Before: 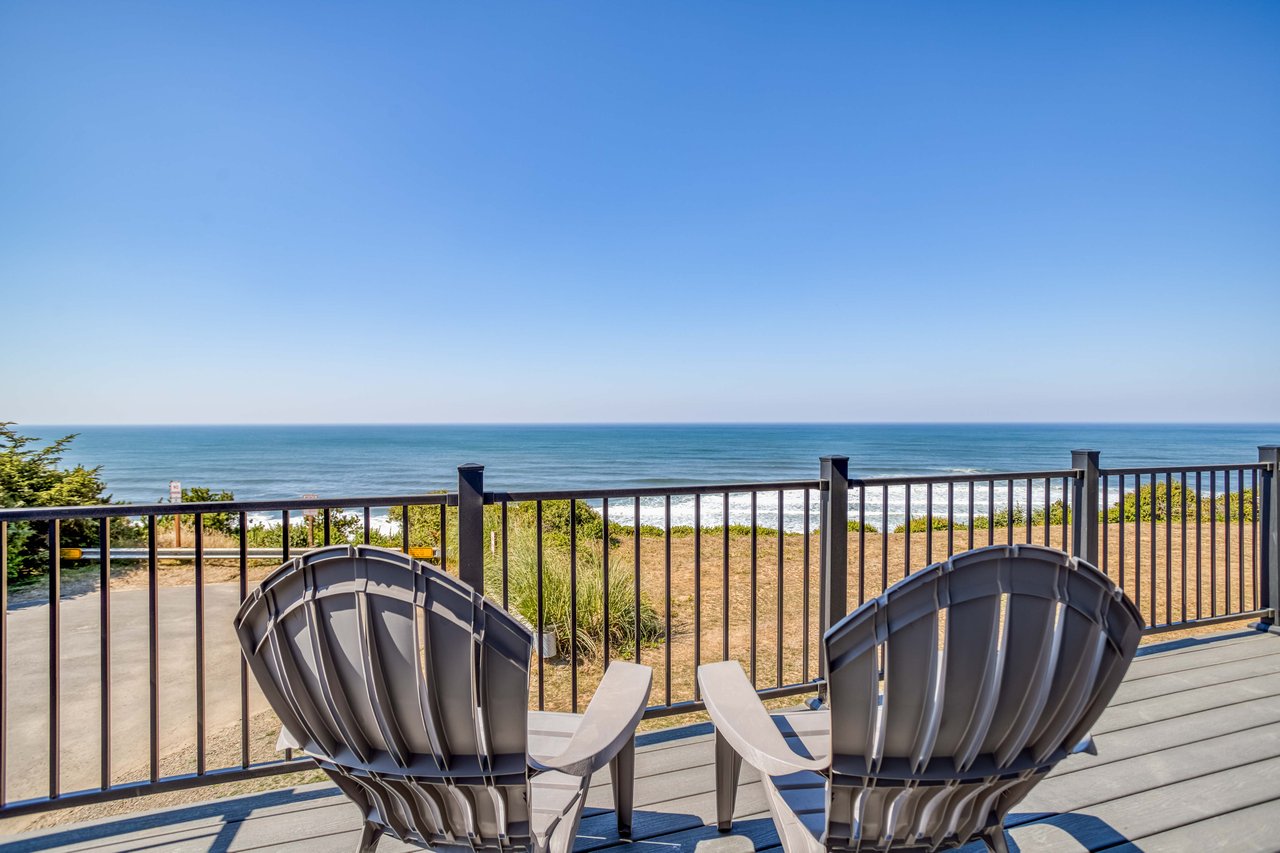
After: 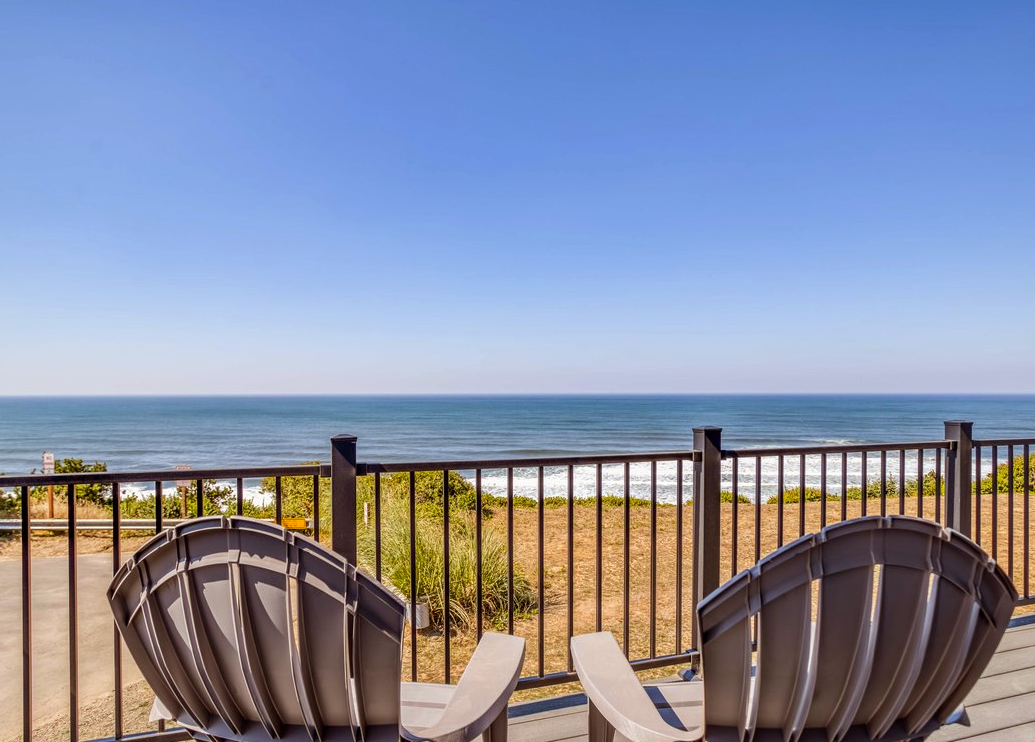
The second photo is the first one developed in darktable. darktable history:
rgb levels: mode RGB, independent channels, levels [[0, 0.5, 1], [0, 0.521, 1], [0, 0.536, 1]]
crop: left 9.929%, top 3.475%, right 9.188%, bottom 9.529%
